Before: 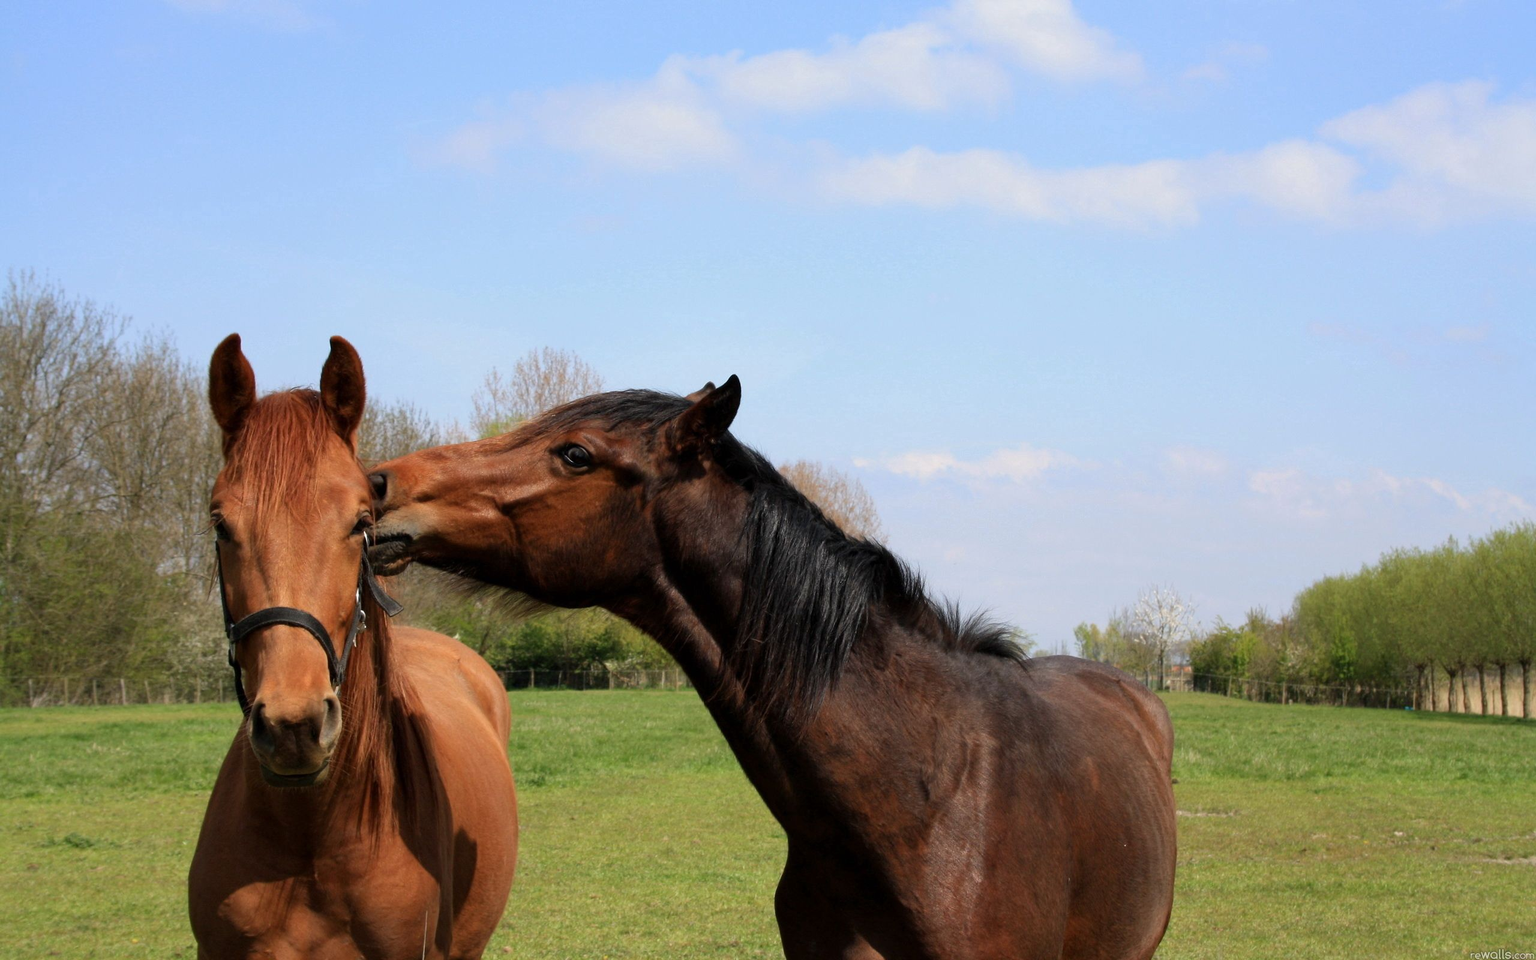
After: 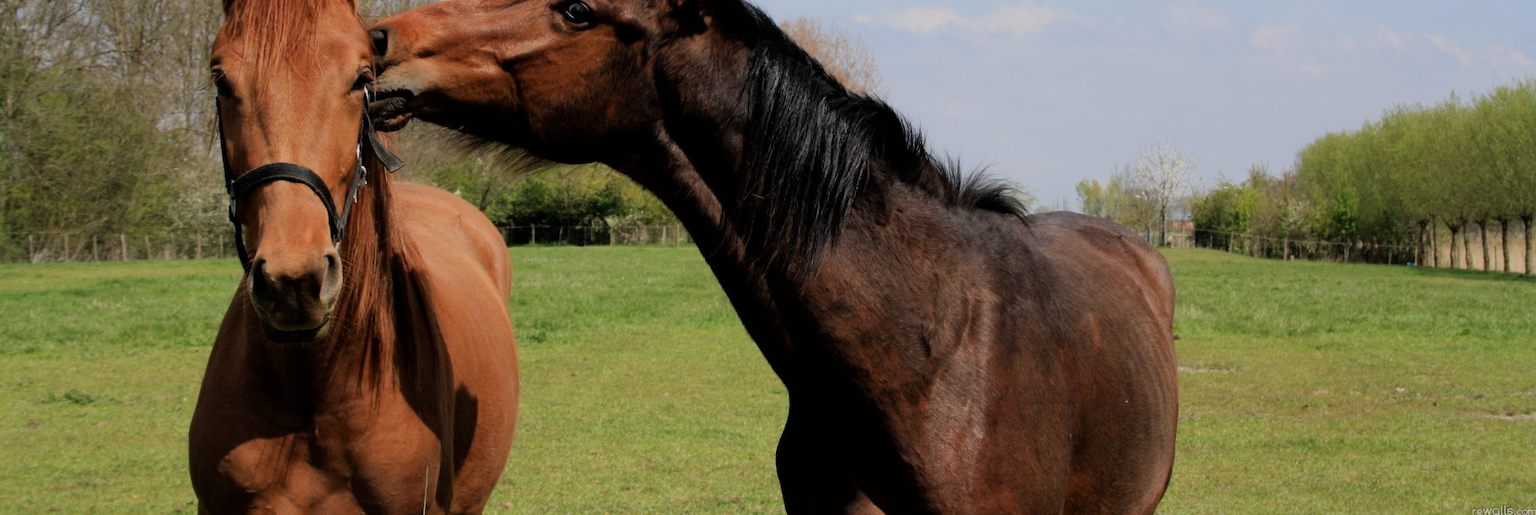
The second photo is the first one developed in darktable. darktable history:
filmic rgb: black relative exposure -7.65 EV, white relative exposure 4.56 EV, hardness 3.61
crop and rotate: top 46.372%, right 0.117%
